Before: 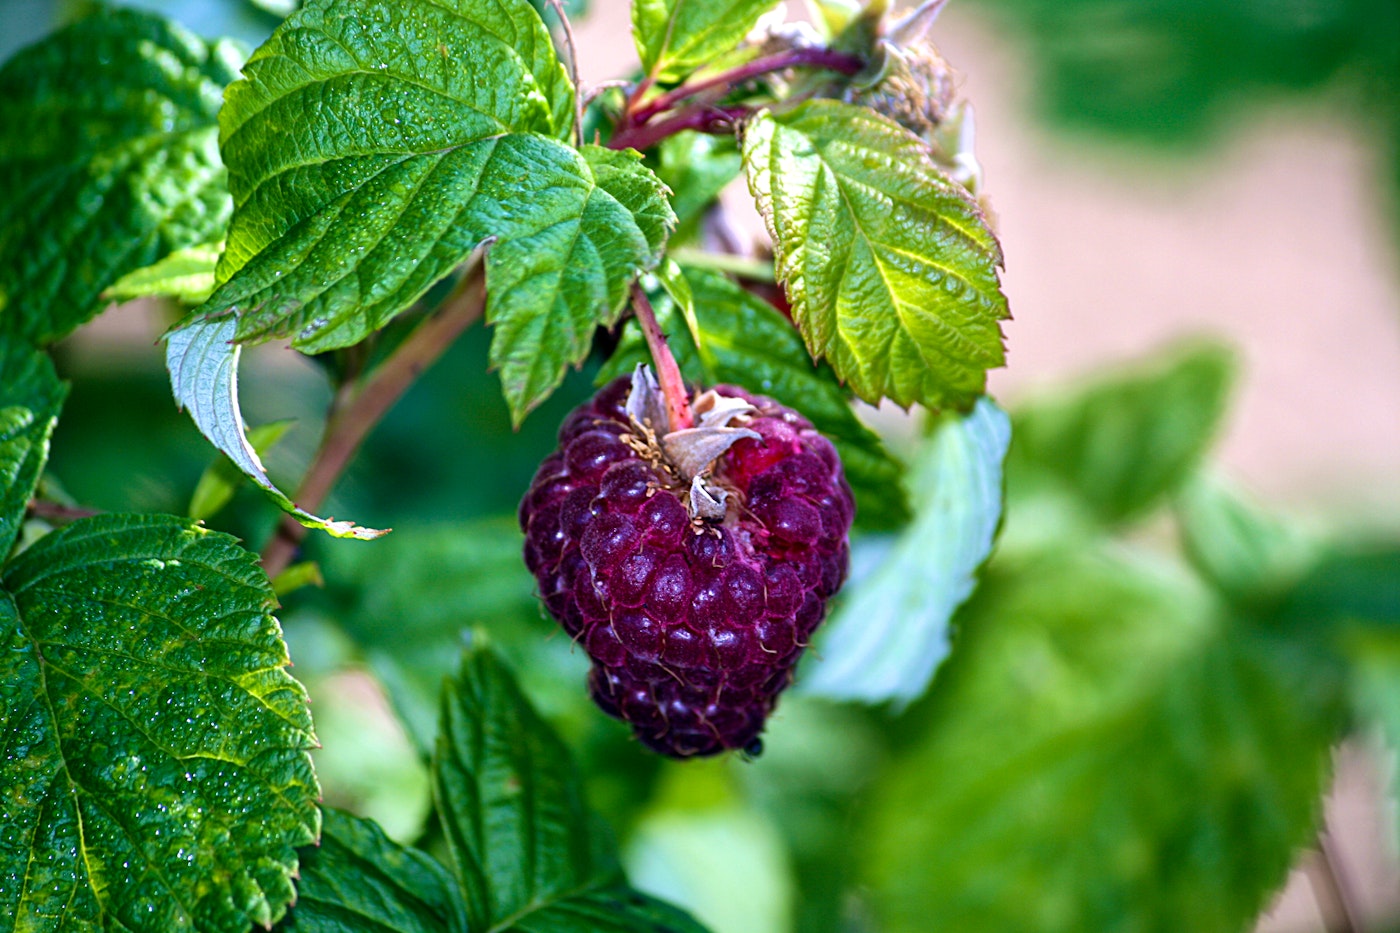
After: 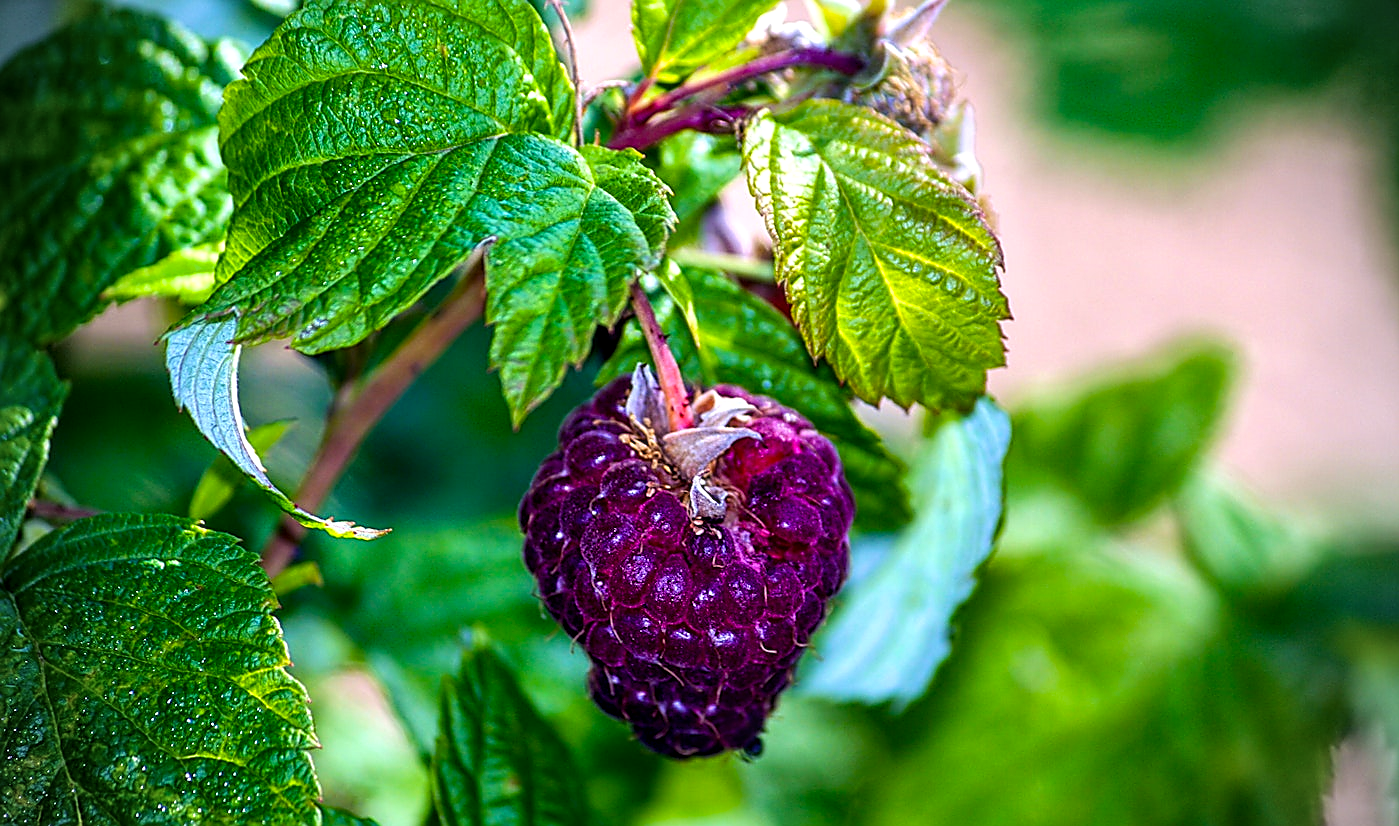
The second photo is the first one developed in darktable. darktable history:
vignetting: unbound false
local contrast: on, module defaults
crop and rotate: top 0%, bottom 11.434%
sharpen: radius 1.378, amount 1.235, threshold 0.633
color balance rgb: shadows lift › luminance -22.055%, shadows lift › chroma 8.692%, shadows lift › hue 285.5°, perceptual saturation grading › global saturation 19.519%, global vibrance 20%
